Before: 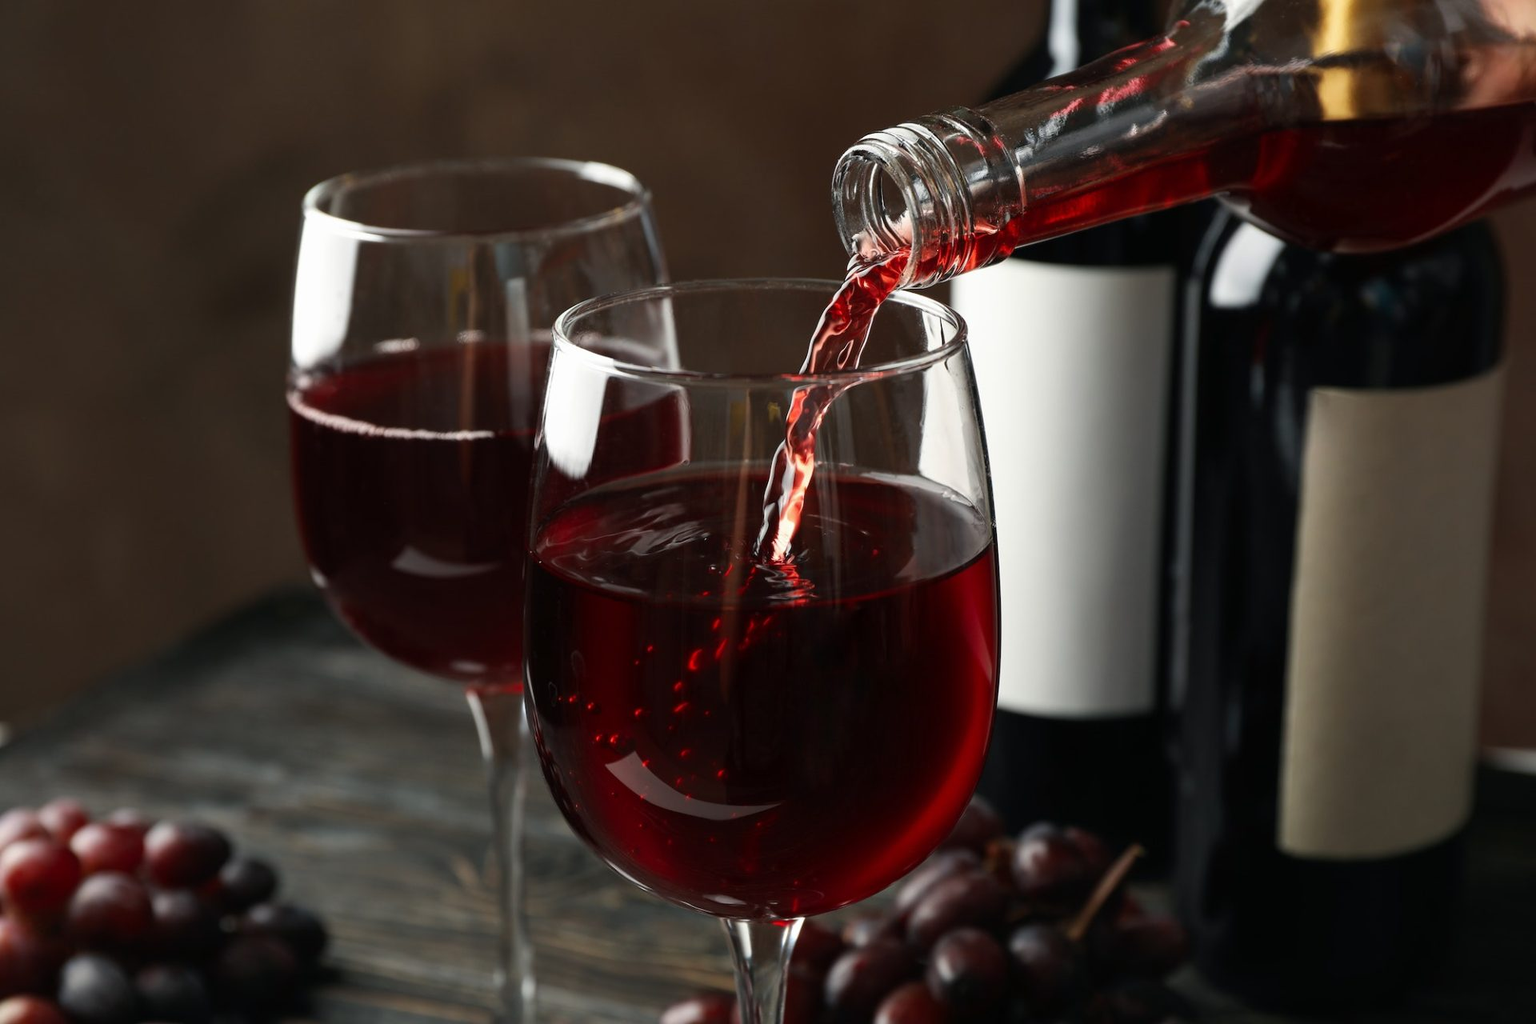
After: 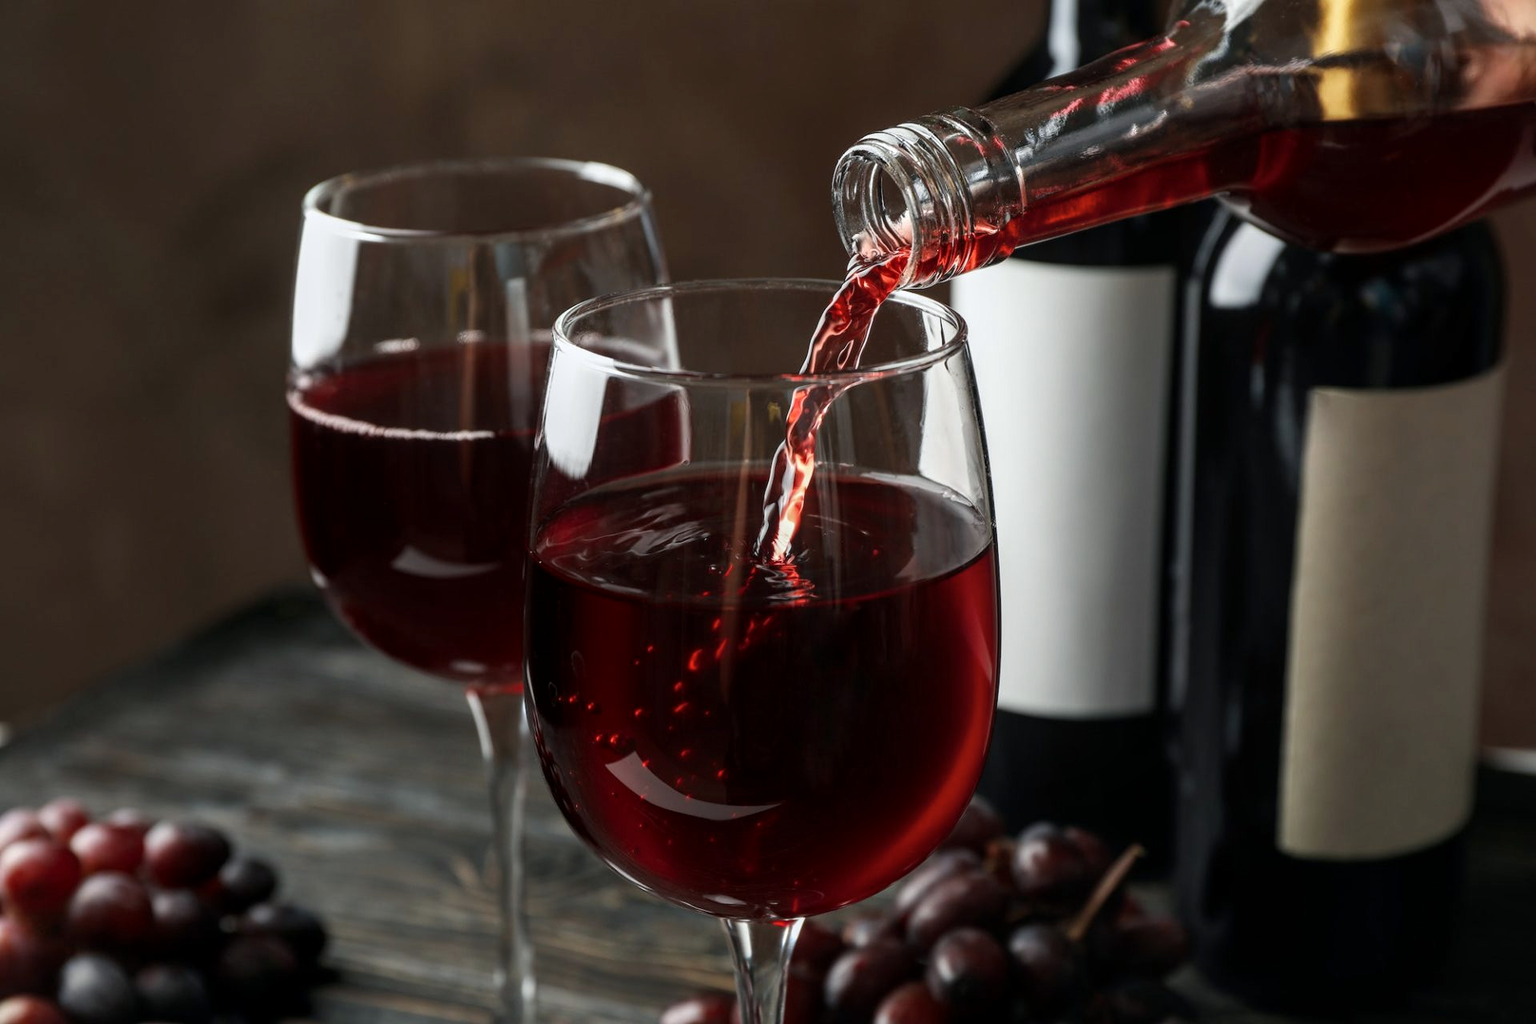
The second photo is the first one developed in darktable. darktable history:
local contrast: on, module defaults
white balance: red 0.988, blue 1.017
